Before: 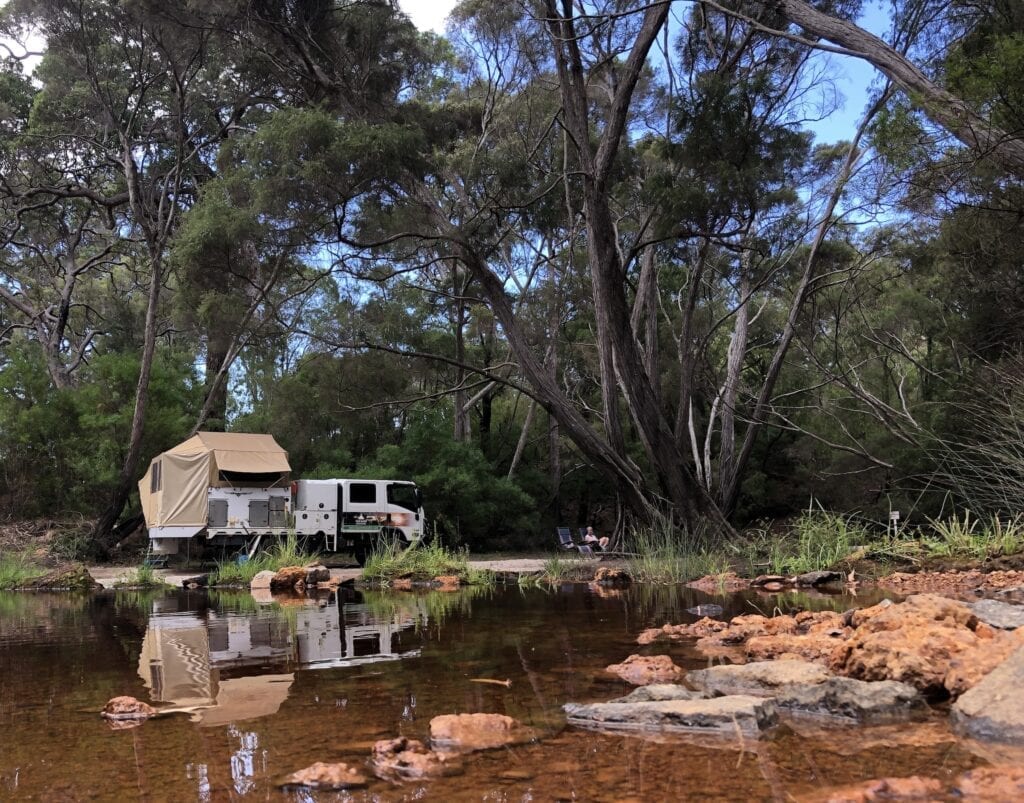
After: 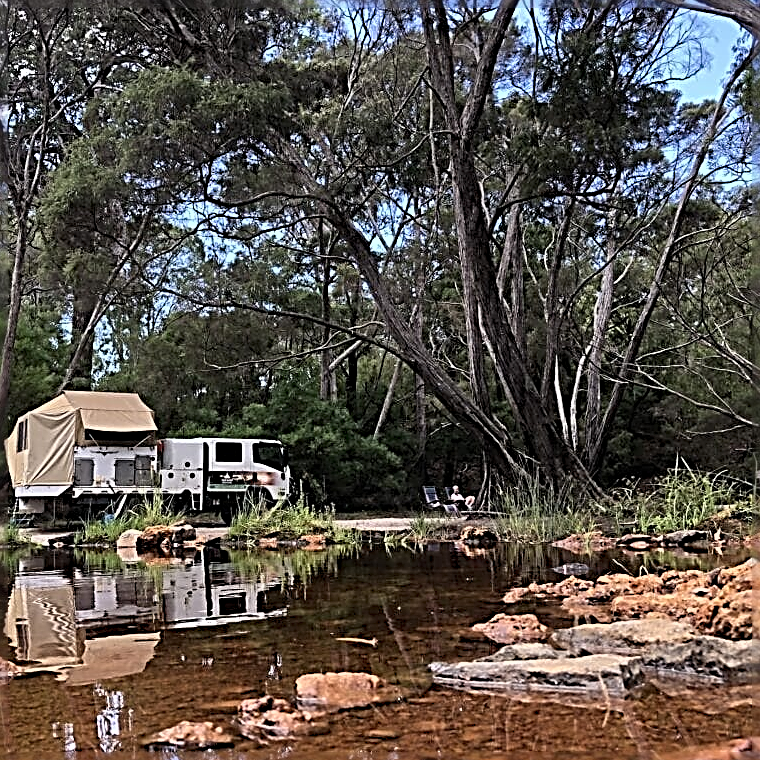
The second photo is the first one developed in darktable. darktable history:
sharpen: radius 3.158, amount 1.731
shadows and highlights: radius 108.52, shadows 40.68, highlights -72.88, low approximation 0.01, soften with gaussian
crop and rotate: left 13.15%, top 5.251%, right 12.609%
